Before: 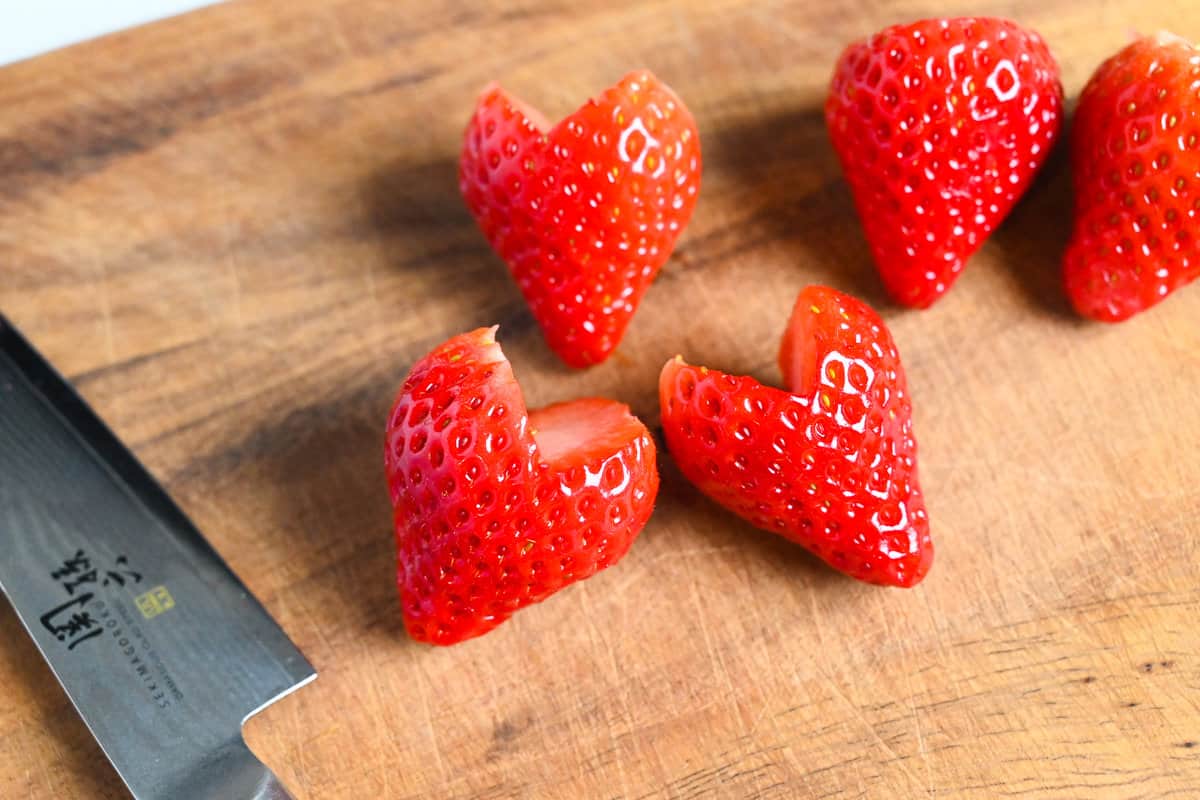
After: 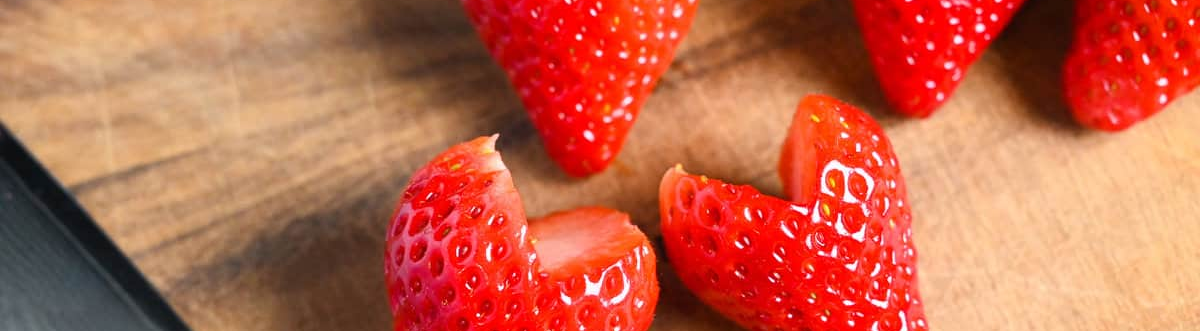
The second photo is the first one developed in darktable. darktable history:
crop and rotate: top 23.875%, bottom 34.684%
